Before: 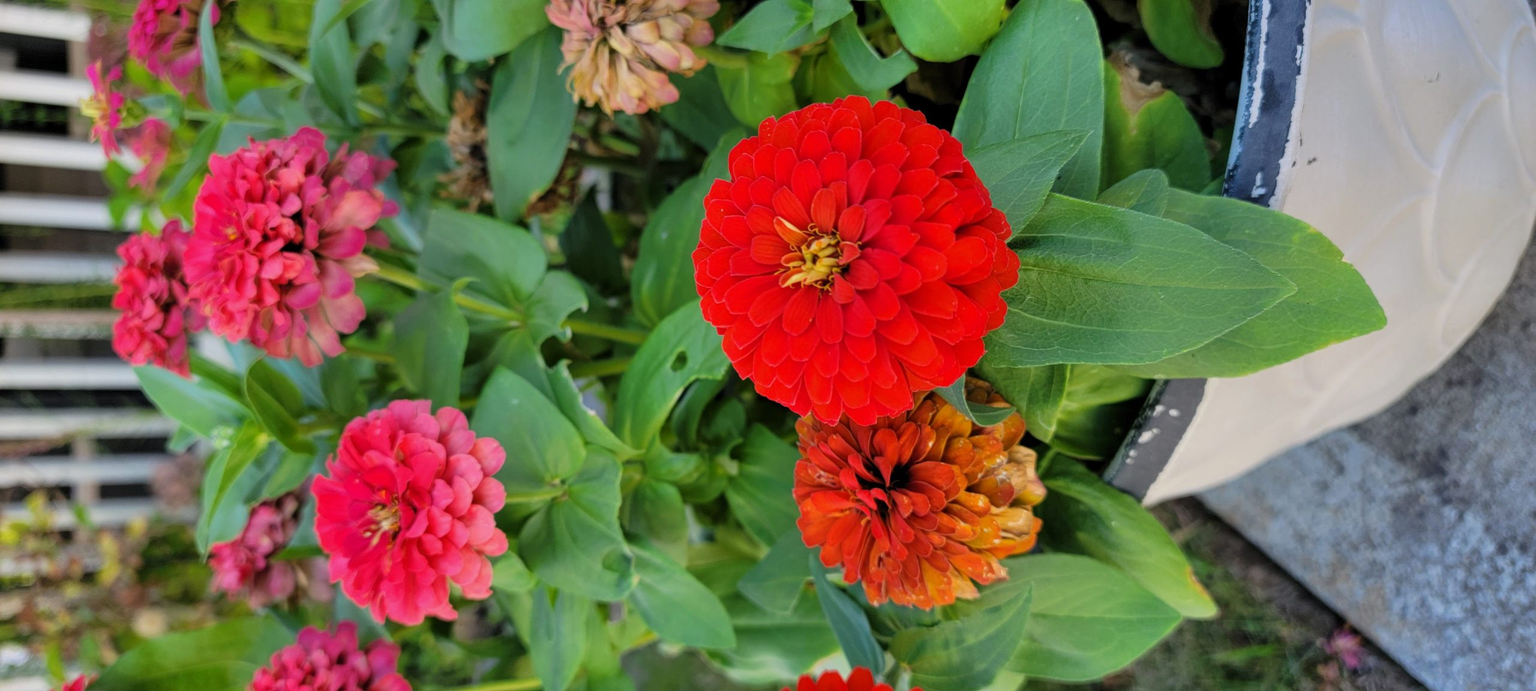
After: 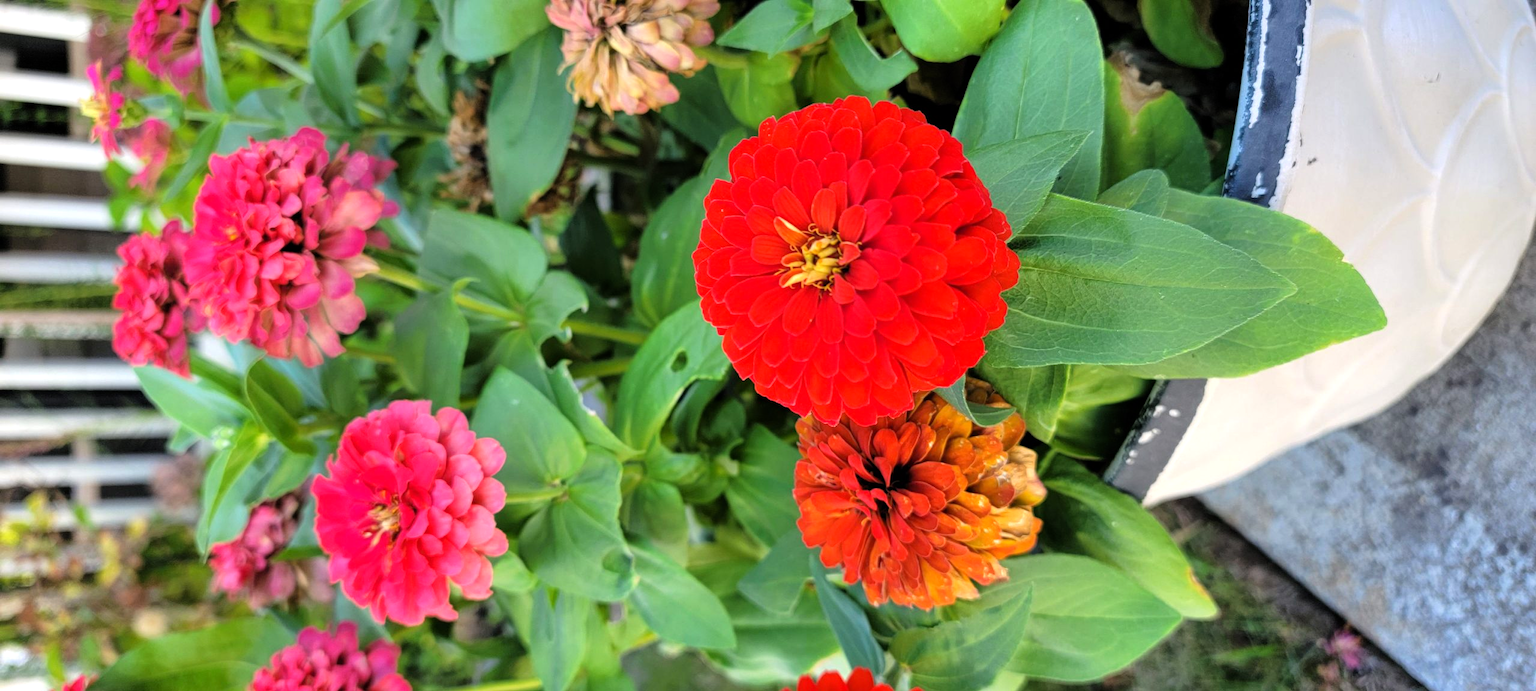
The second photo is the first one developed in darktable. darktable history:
tone equalizer: -8 EV -0.777 EV, -7 EV -0.717 EV, -6 EV -0.618 EV, -5 EV -0.367 EV, -3 EV 0.393 EV, -2 EV 0.6 EV, -1 EV 0.691 EV, +0 EV 0.763 EV
